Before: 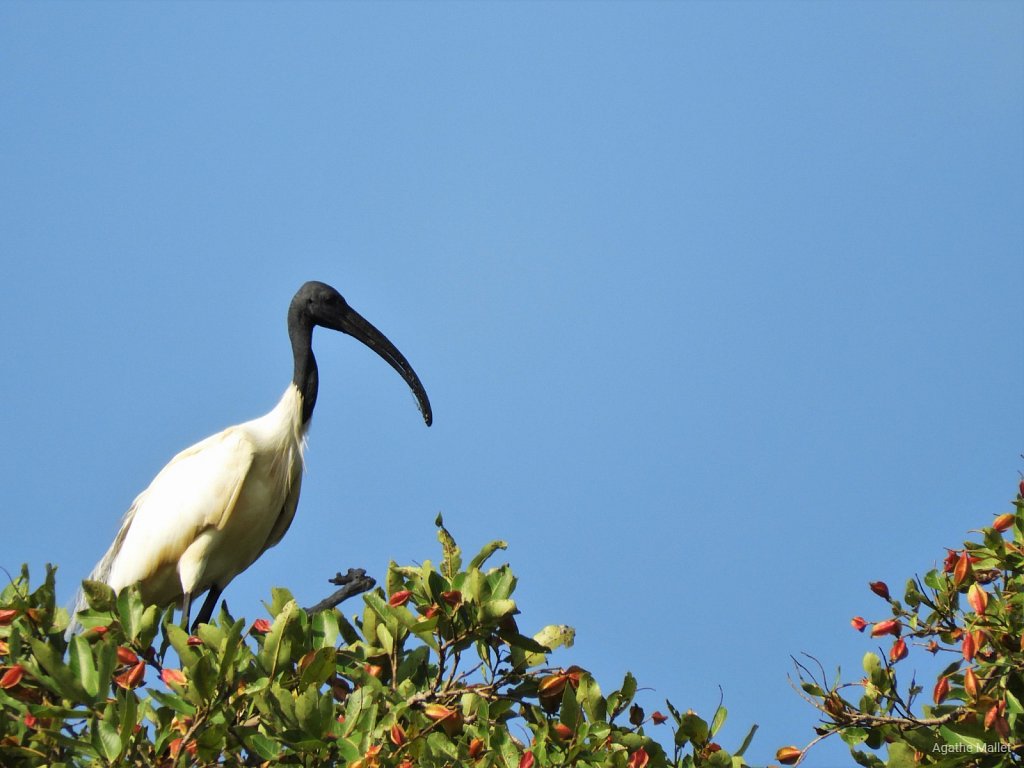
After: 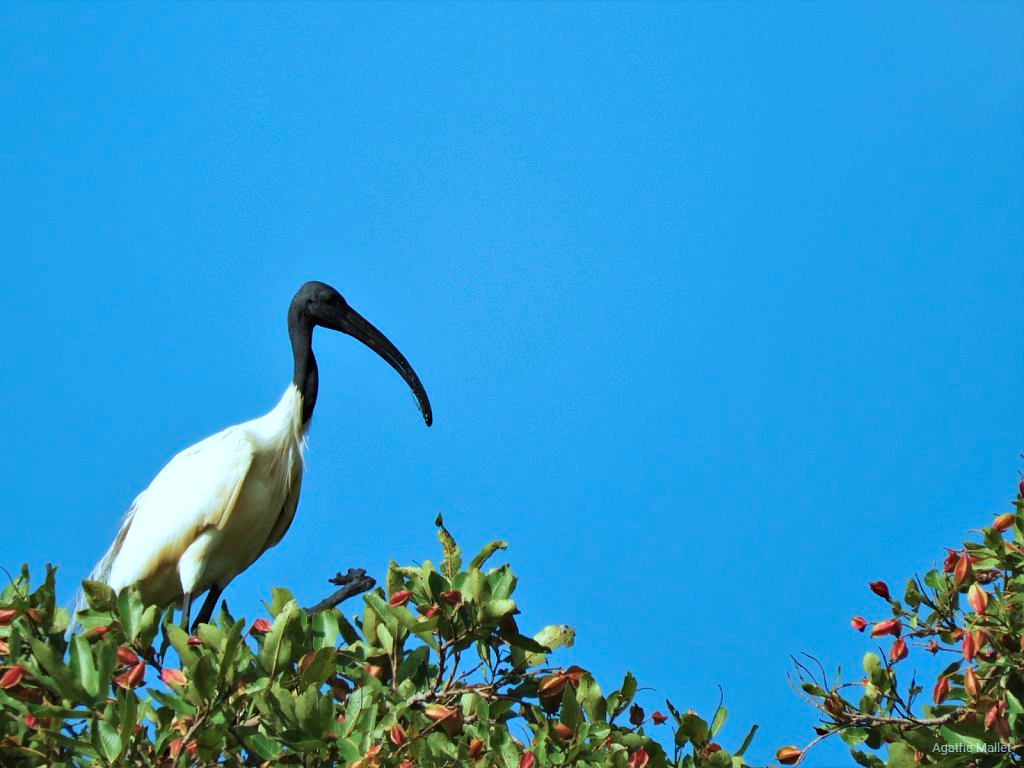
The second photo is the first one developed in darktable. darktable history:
haze removal: compatibility mode true, adaptive false
color correction: highlights a* -9.53, highlights b* -23.21
velvia: on, module defaults
